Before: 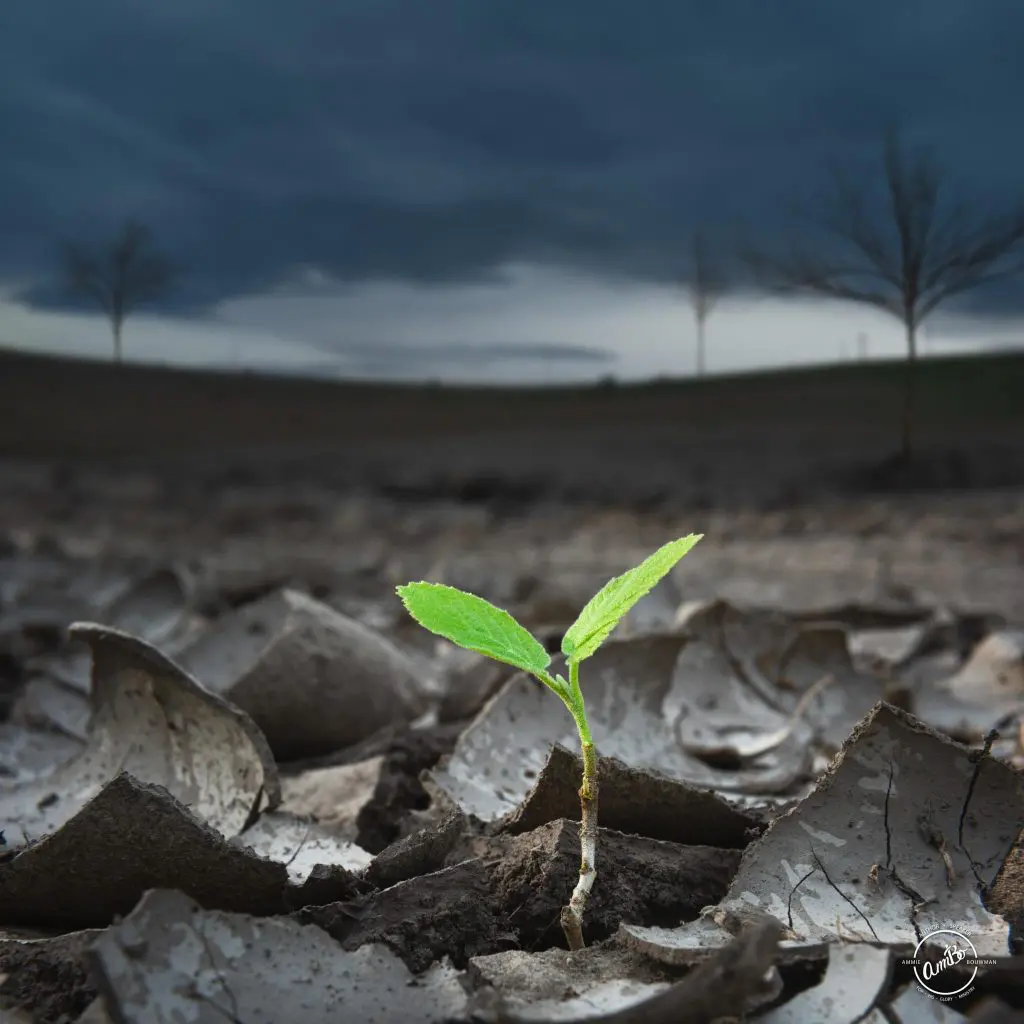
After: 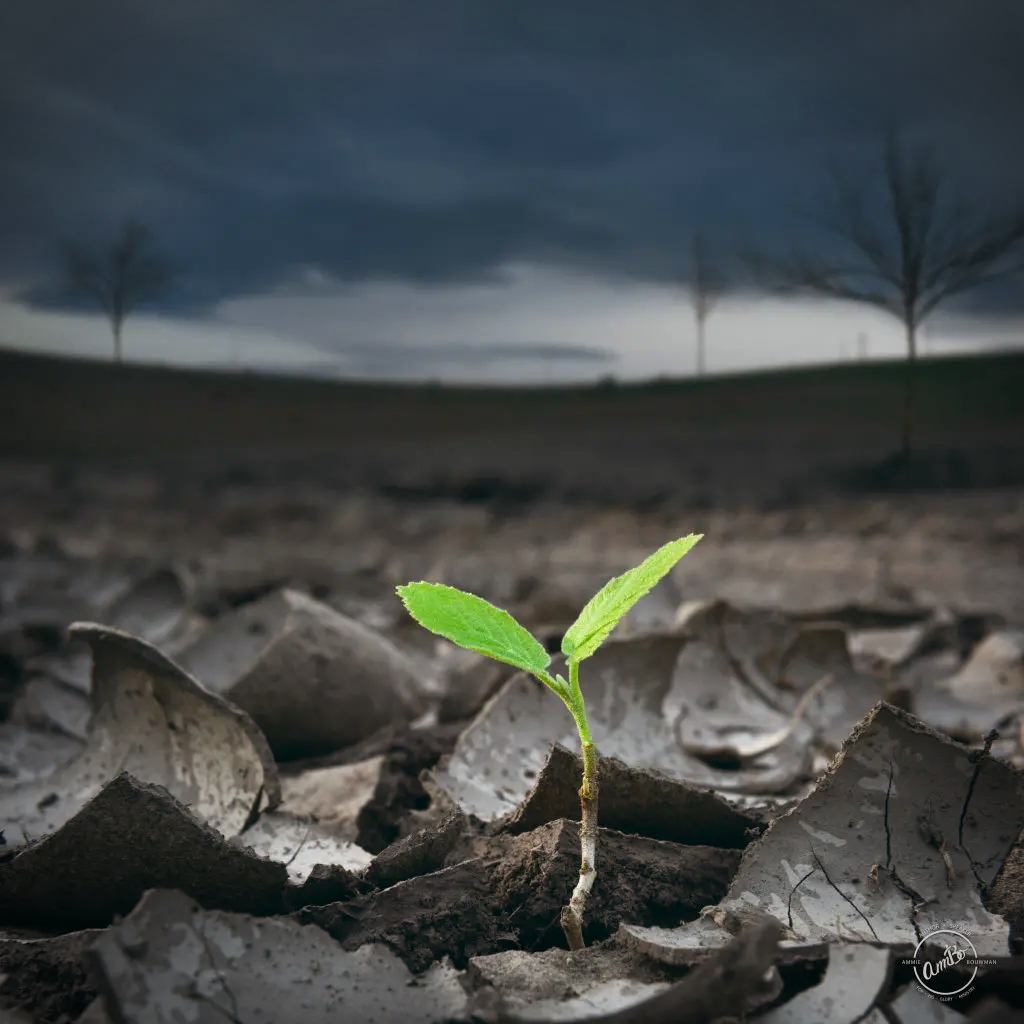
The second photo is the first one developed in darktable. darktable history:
vignetting: on, module defaults
color balance: lift [1, 0.998, 1.001, 1.002], gamma [1, 1.02, 1, 0.98], gain [1, 1.02, 1.003, 0.98]
